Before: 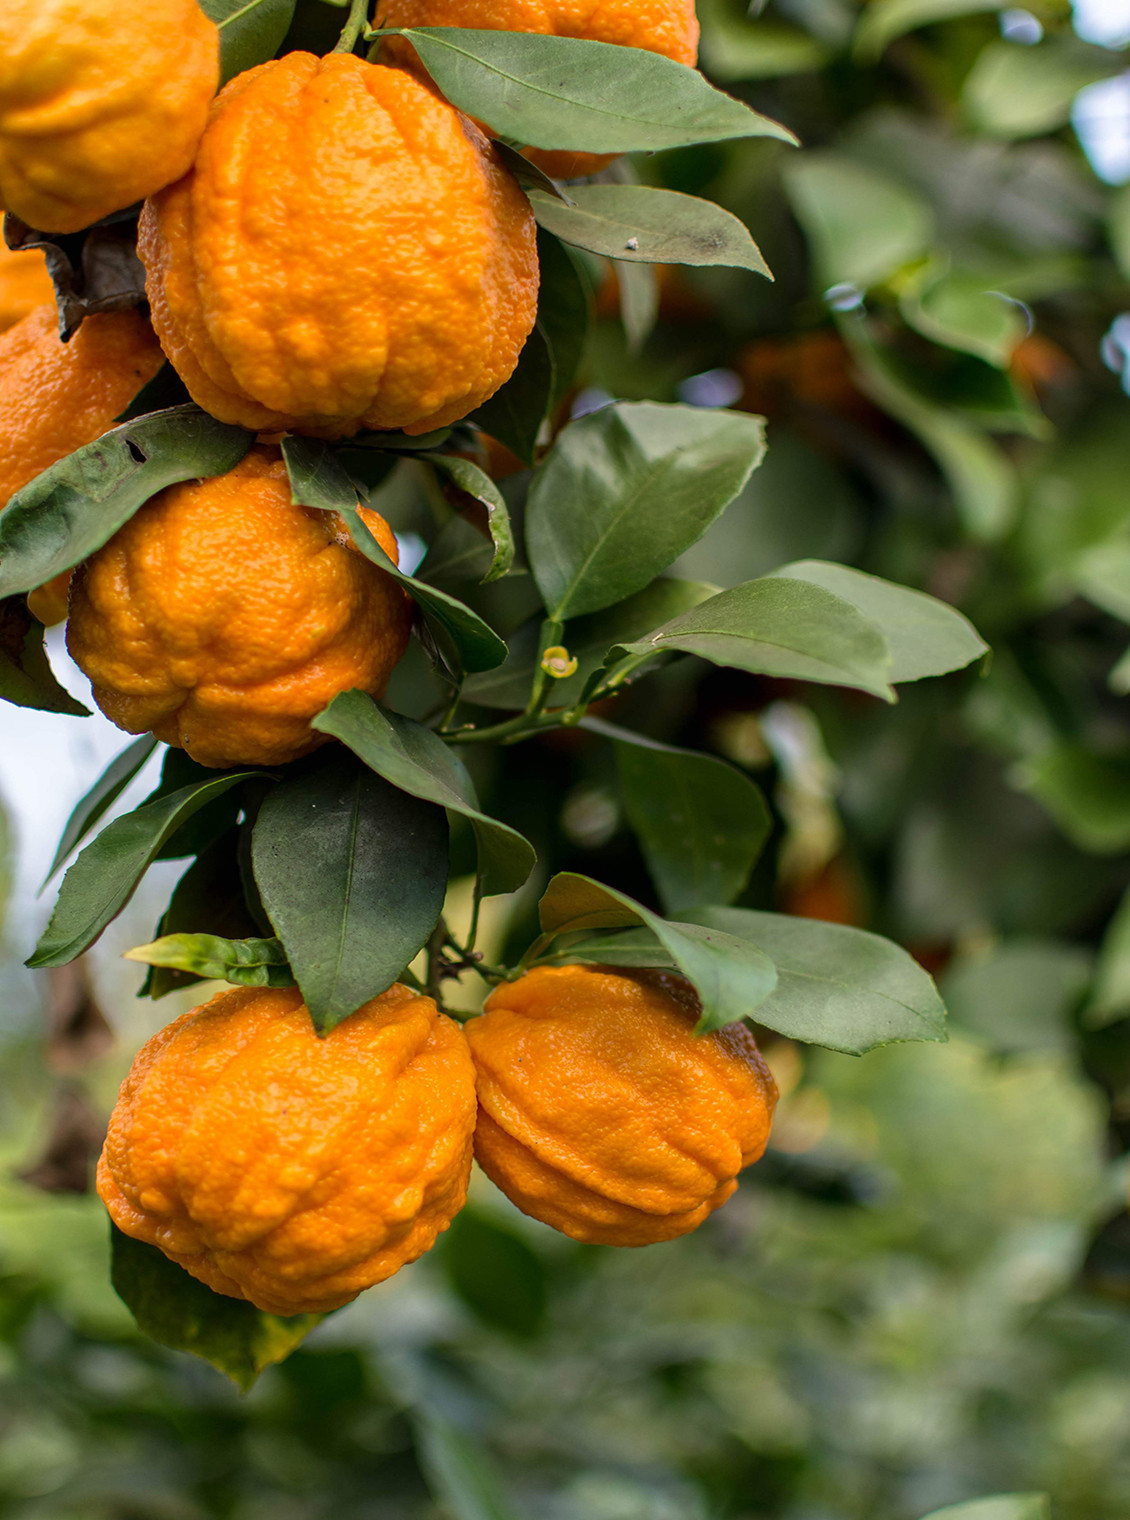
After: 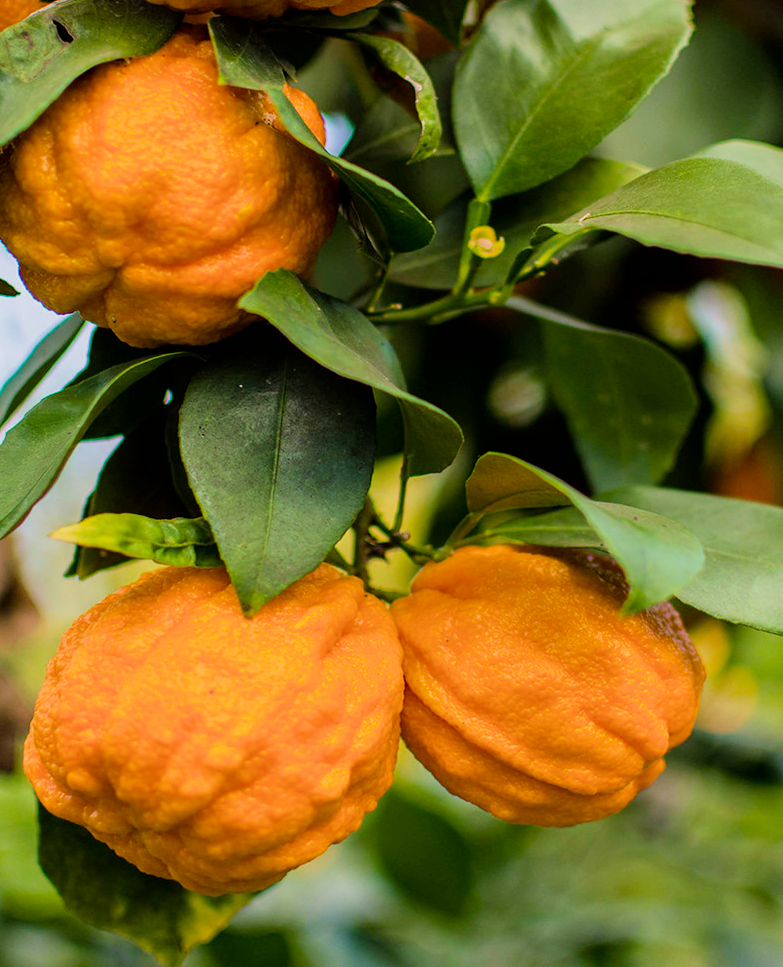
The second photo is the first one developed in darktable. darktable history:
exposure: black level correction 0, exposure 0.7 EV, compensate exposure bias true, compensate highlight preservation false
filmic rgb: black relative exposure -7.65 EV, white relative exposure 4.56 EV, hardness 3.61
velvia: on, module defaults
color balance rgb: perceptual saturation grading › global saturation 30%, global vibrance 10%
crop: left 6.488%, top 27.668%, right 24.183%, bottom 8.656%
